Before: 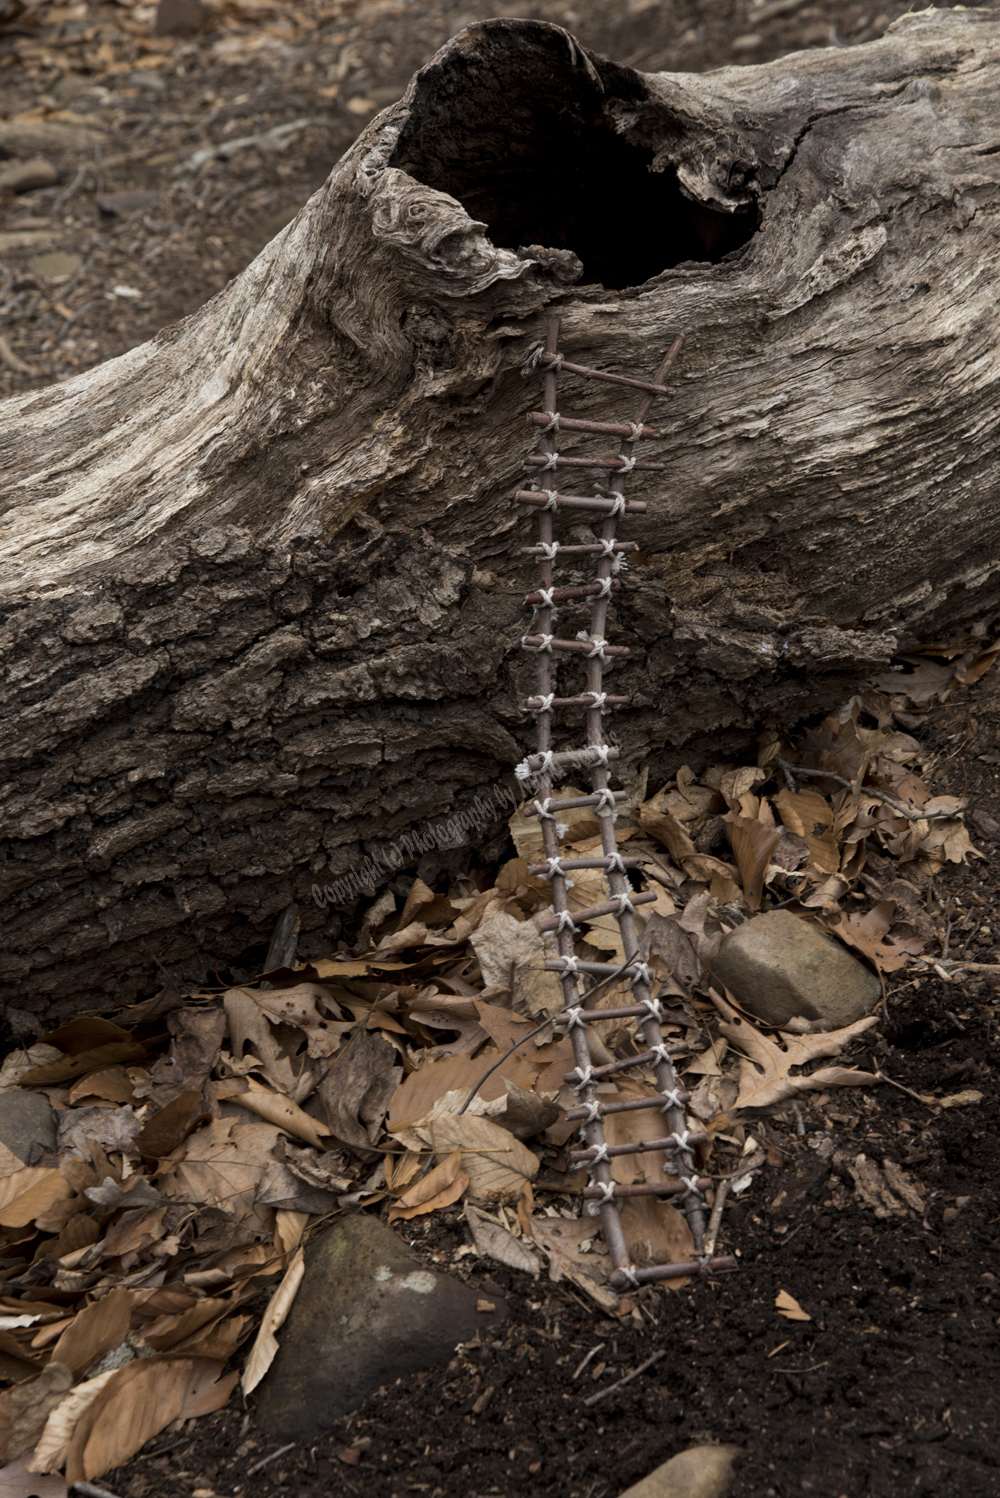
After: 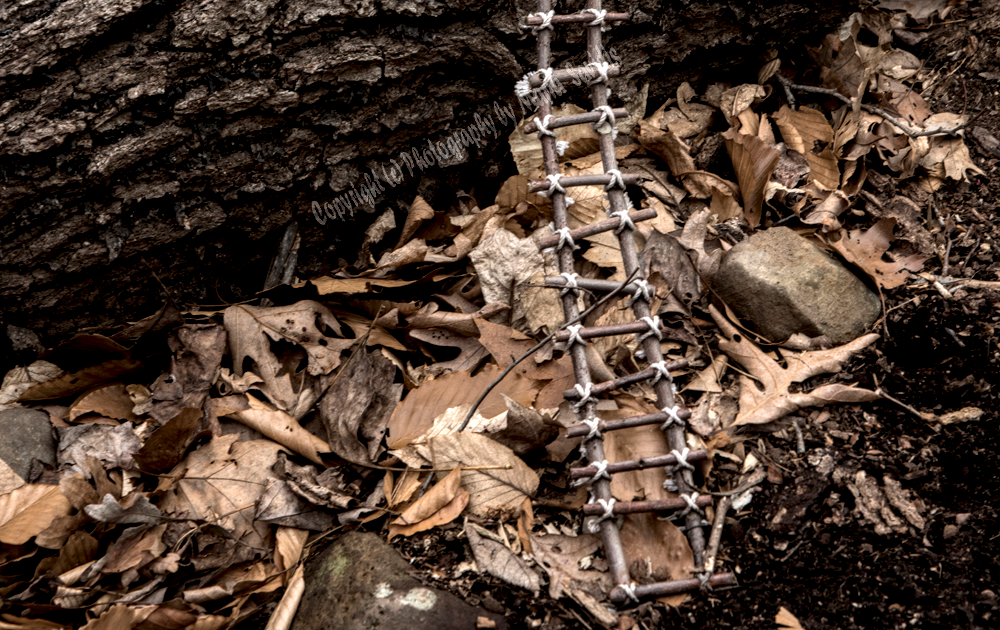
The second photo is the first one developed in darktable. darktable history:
local contrast: highlights 22%, detail 198%
crop: top 45.641%, bottom 12.251%
